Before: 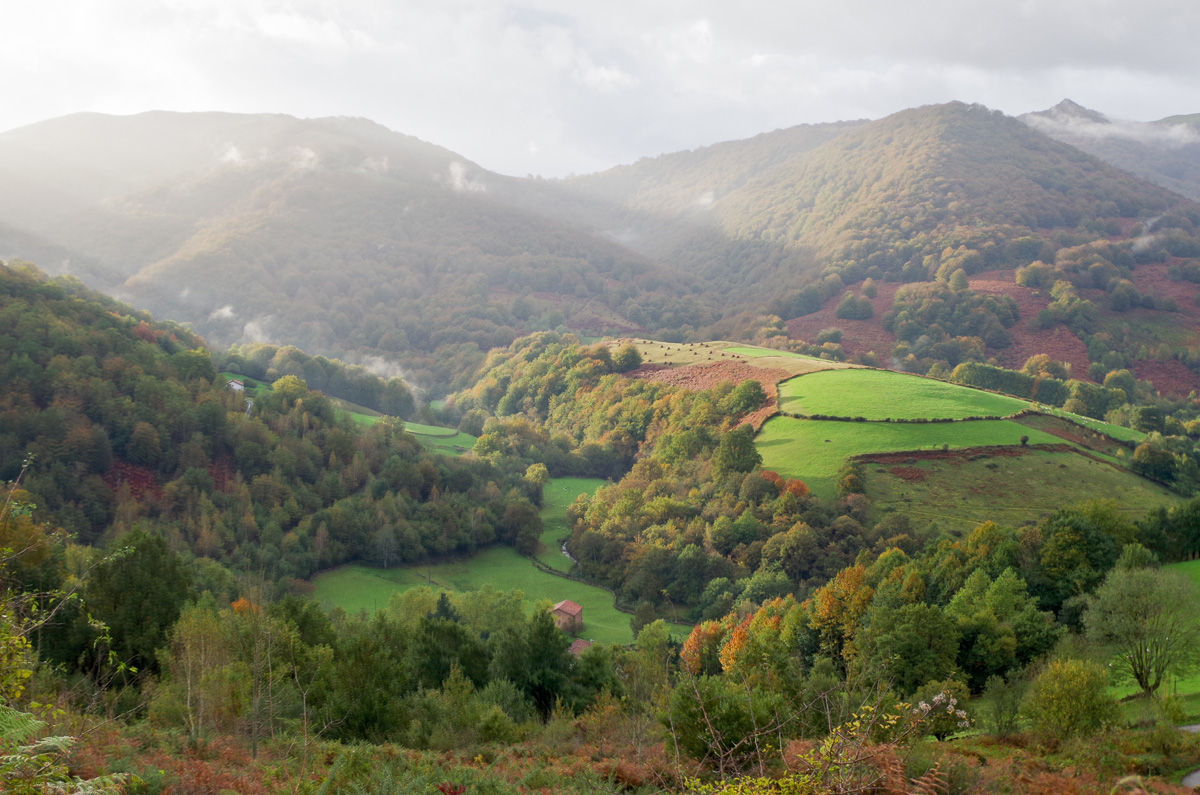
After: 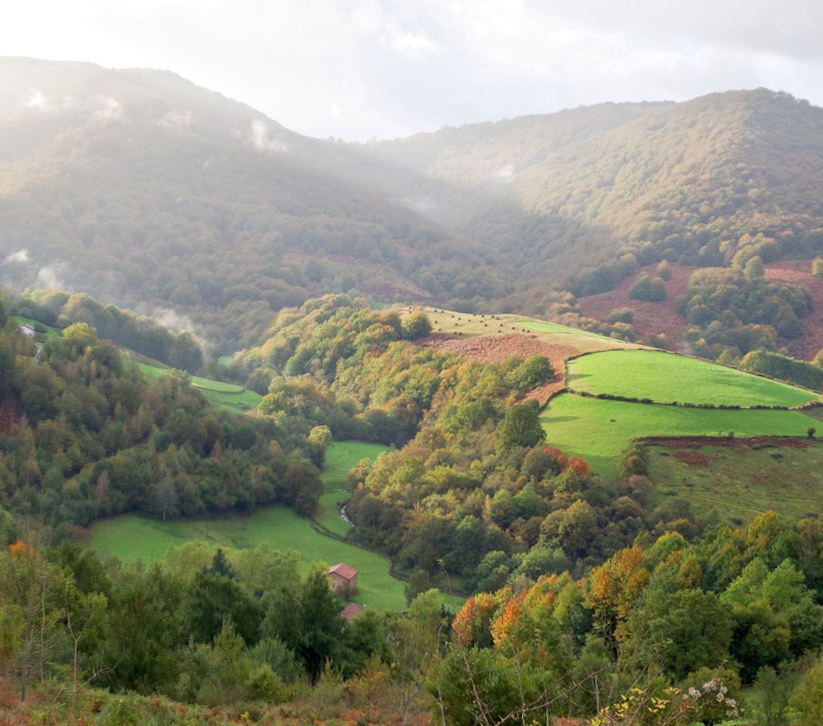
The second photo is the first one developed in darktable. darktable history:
crop and rotate: angle -3.27°, left 14.277%, top 0.028%, right 10.766%, bottom 0.028%
exposure: black level correction 0, exposure 0.2 EV, compensate exposure bias true, compensate highlight preservation false
rotate and perspective: rotation 0.192°, lens shift (horizontal) -0.015, crop left 0.005, crop right 0.996, crop top 0.006, crop bottom 0.99
